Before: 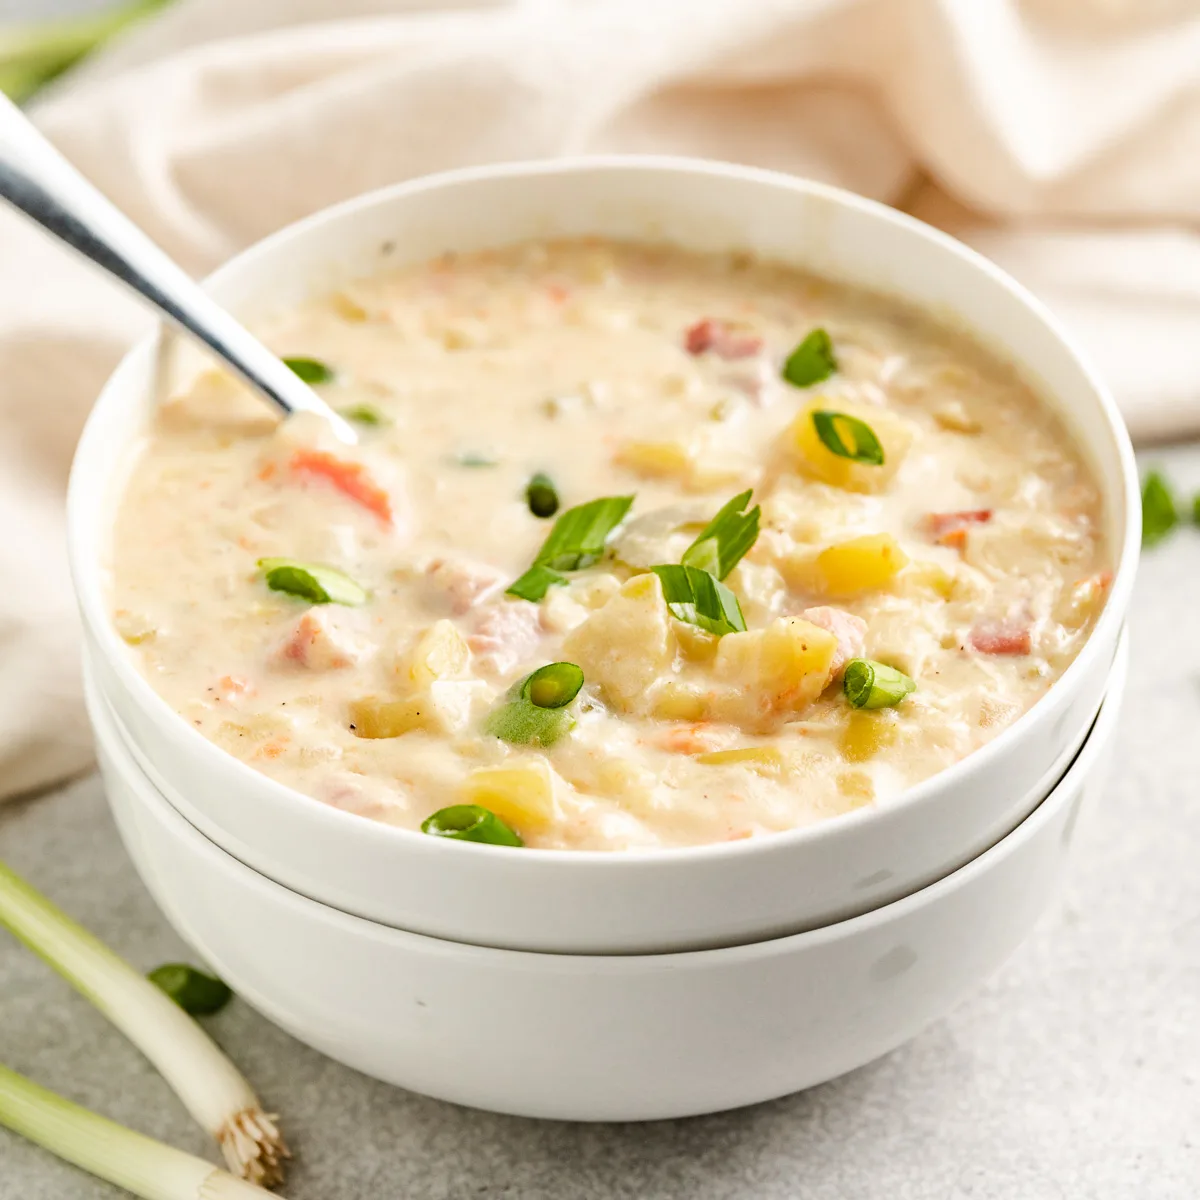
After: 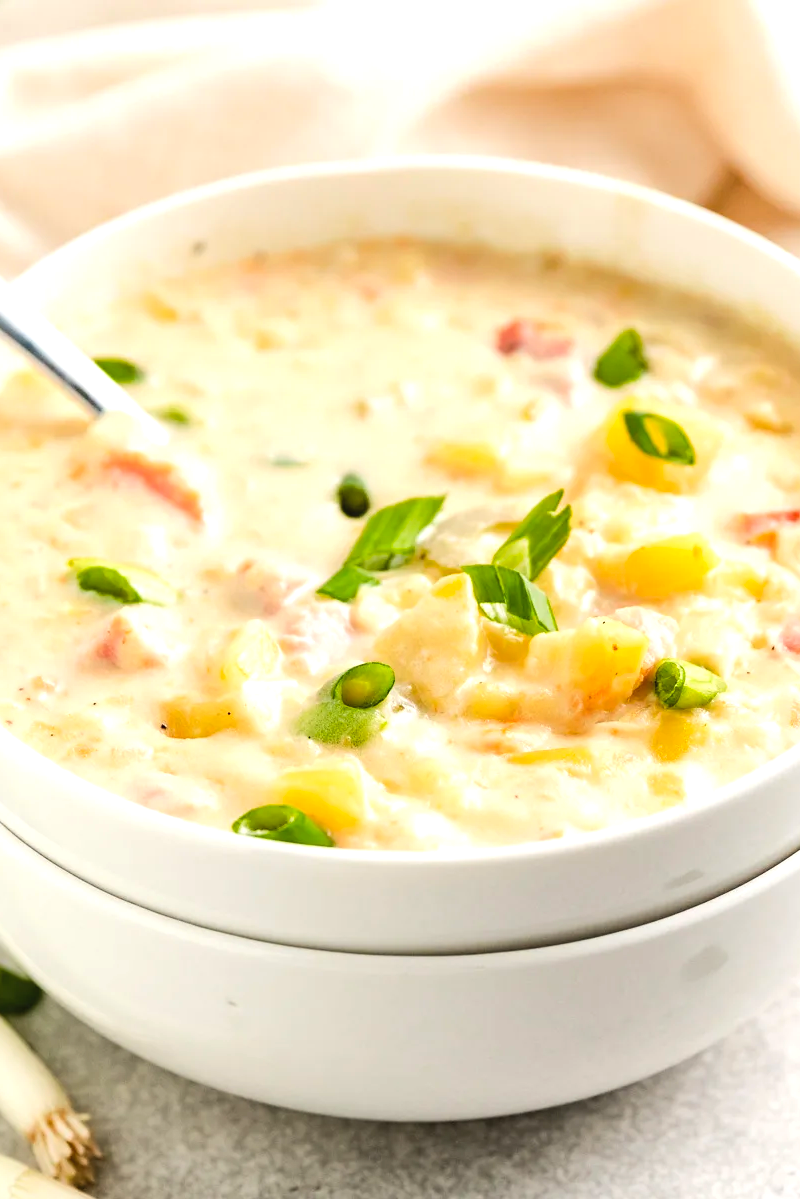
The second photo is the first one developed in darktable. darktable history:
contrast brightness saturation: brightness 0.09, saturation 0.19
tone equalizer: -8 EV -0.417 EV, -7 EV -0.389 EV, -6 EV -0.333 EV, -5 EV -0.222 EV, -3 EV 0.222 EV, -2 EV 0.333 EV, -1 EV 0.389 EV, +0 EV 0.417 EV, edges refinement/feathering 500, mask exposure compensation -1.57 EV, preserve details no
crop and rotate: left 15.754%, right 17.579%
